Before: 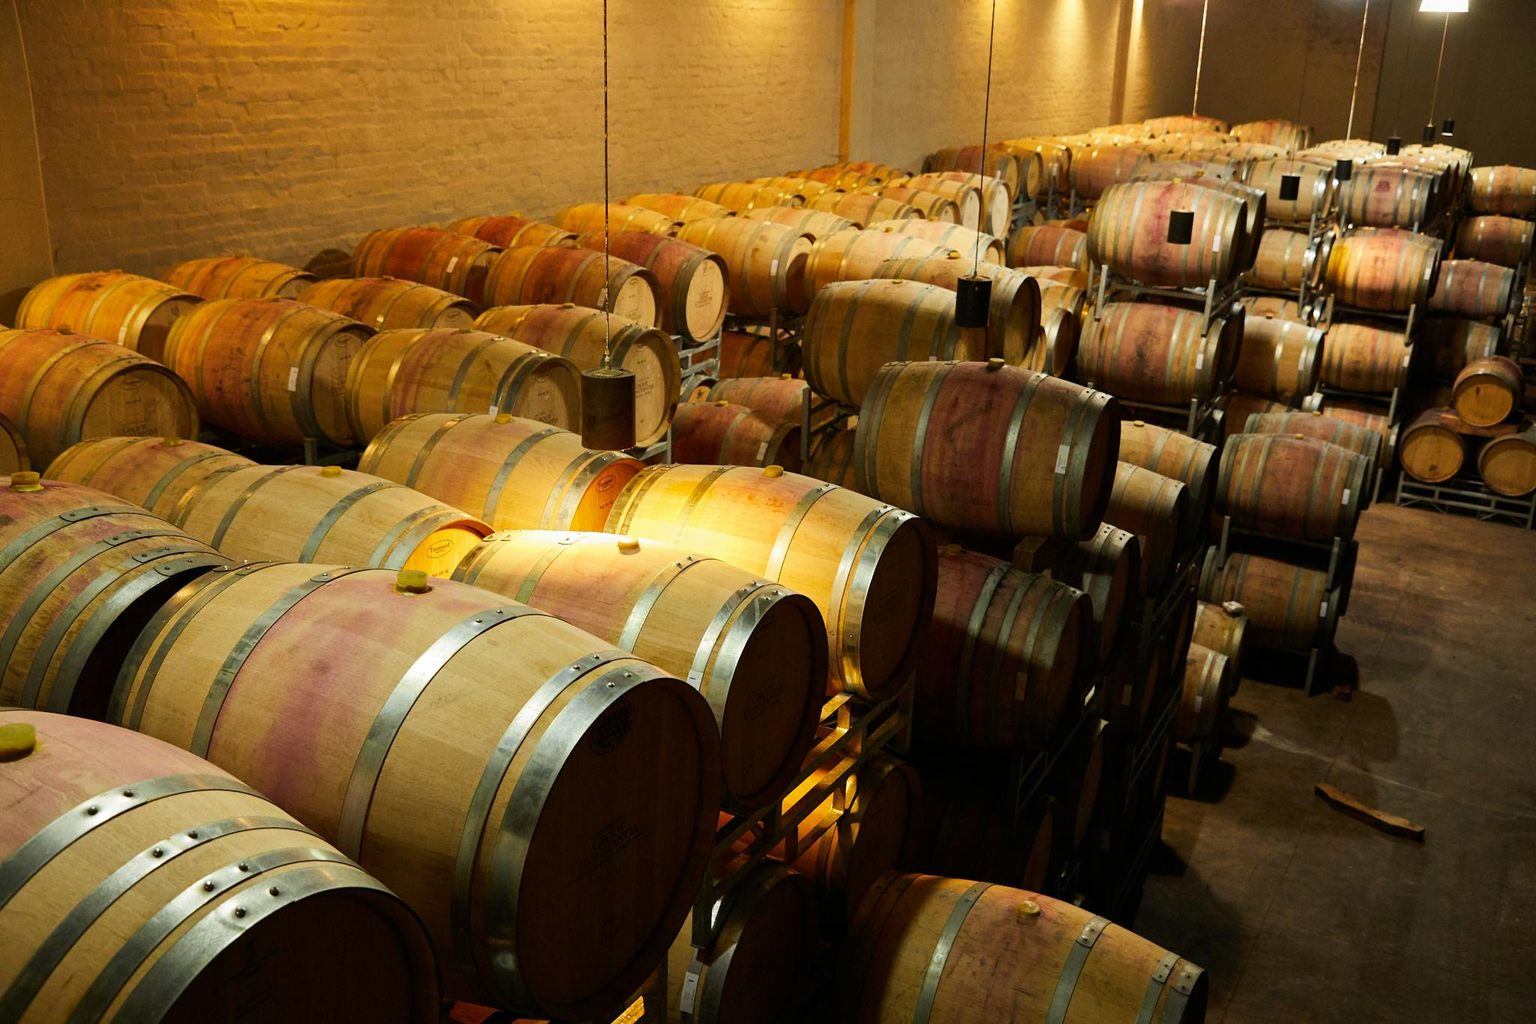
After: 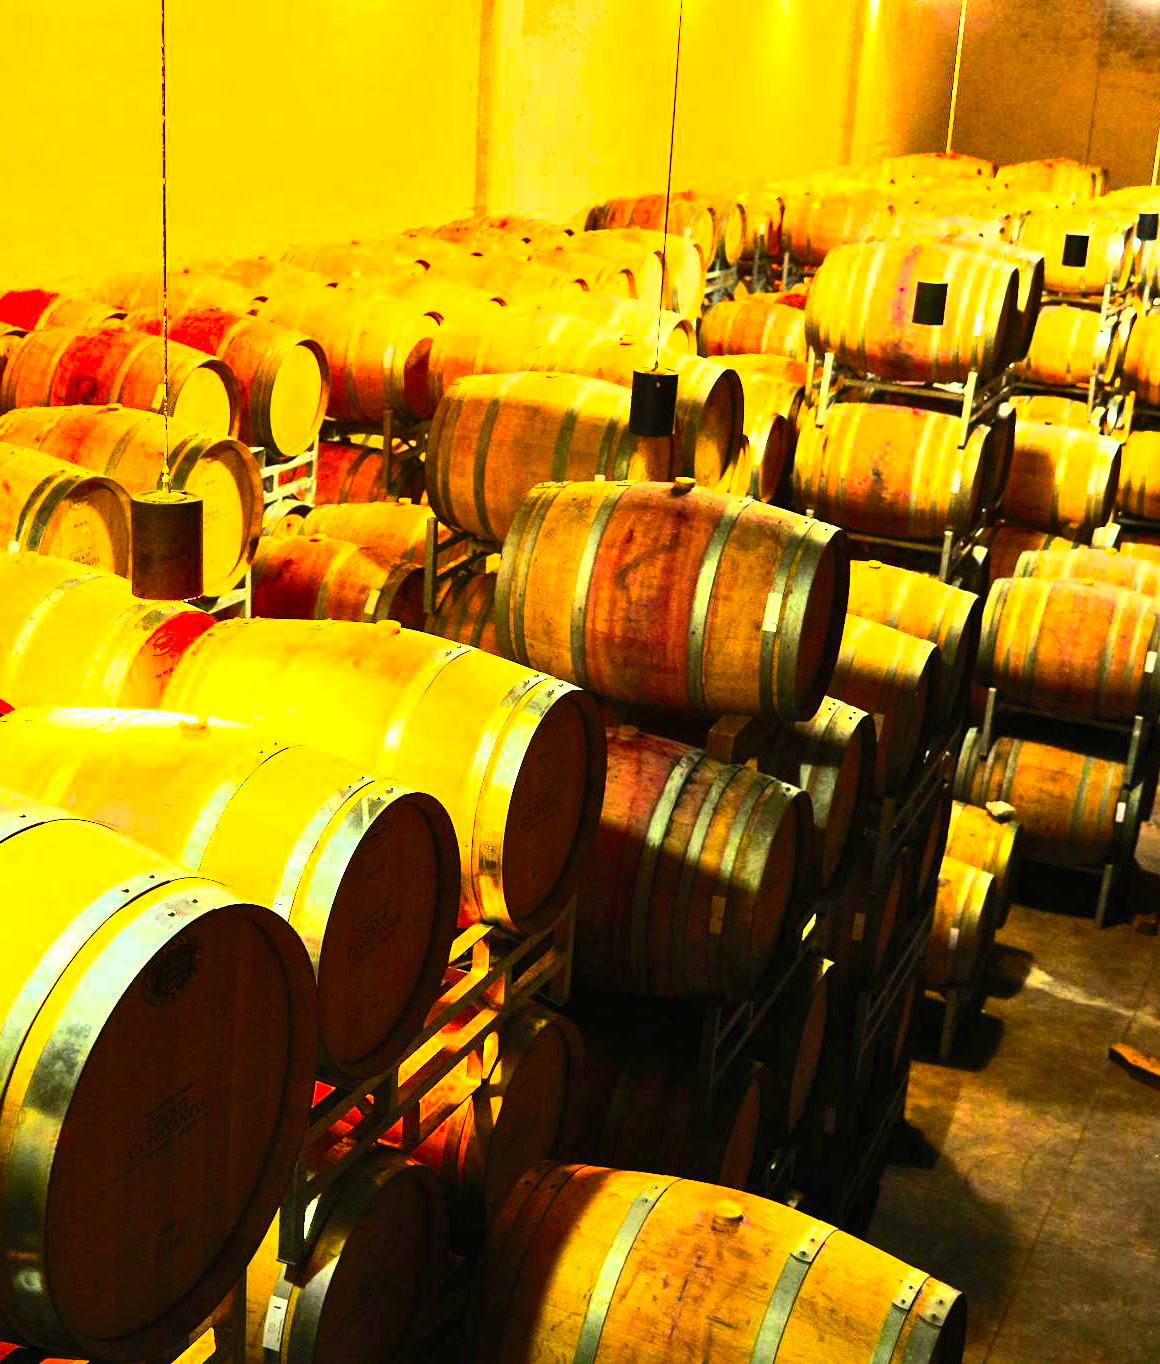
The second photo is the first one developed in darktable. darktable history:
shadows and highlights: radius 125.46, shadows 30.51, highlights -30.51, low approximation 0.01, soften with gaussian
crop: left 31.458%, top 0%, right 11.876%
exposure: exposure 1.5 EV, compensate highlight preservation false
contrast brightness saturation: contrast 0.2, brightness 0.2, saturation 0.8
tone equalizer: -8 EV -1.08 EV, -7 EV -1.01 EV, -6 EV -0.867 EV, -5 EV -0.578 EV, -3 EV 0.578 EV, -2 EV 0.867 EV, -1 EV 1.01 EV, +0 EV 1.08 EV, edges refinement/feathering 500, mask exposure compensation -1.57 EV, preserve details no
